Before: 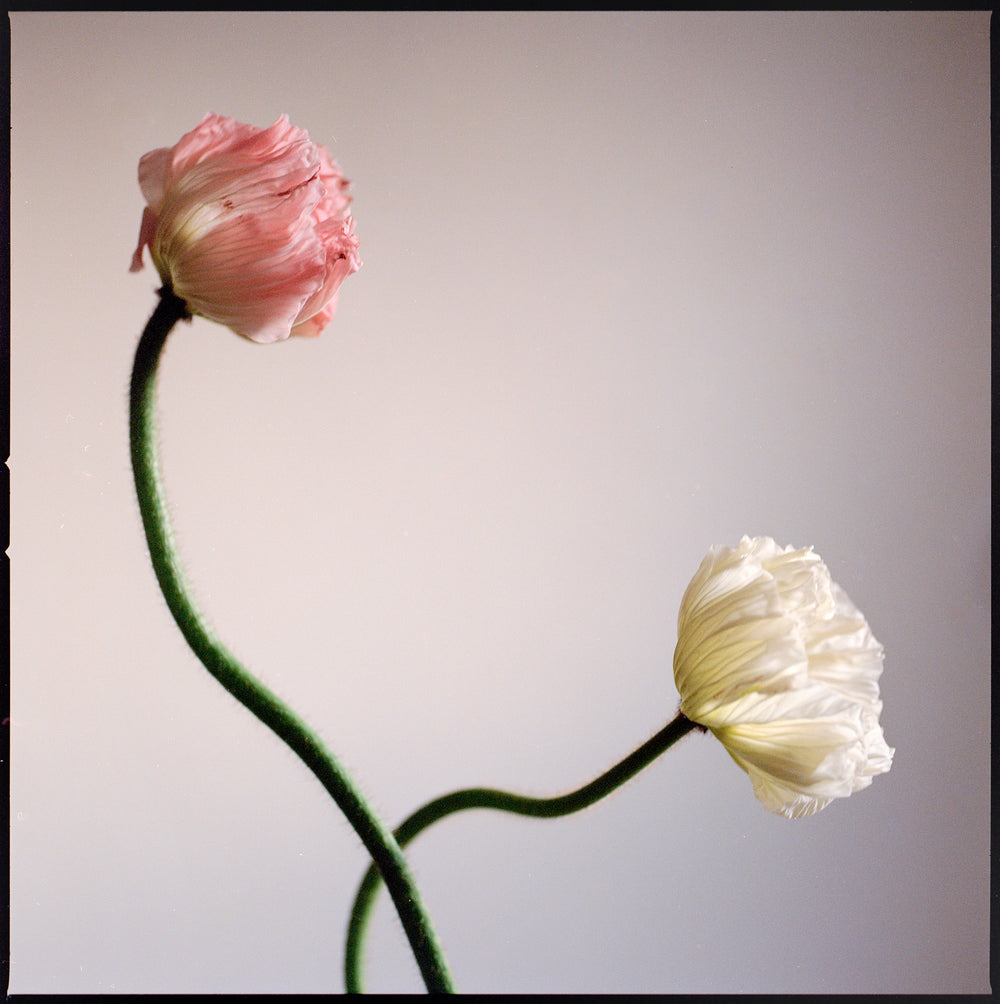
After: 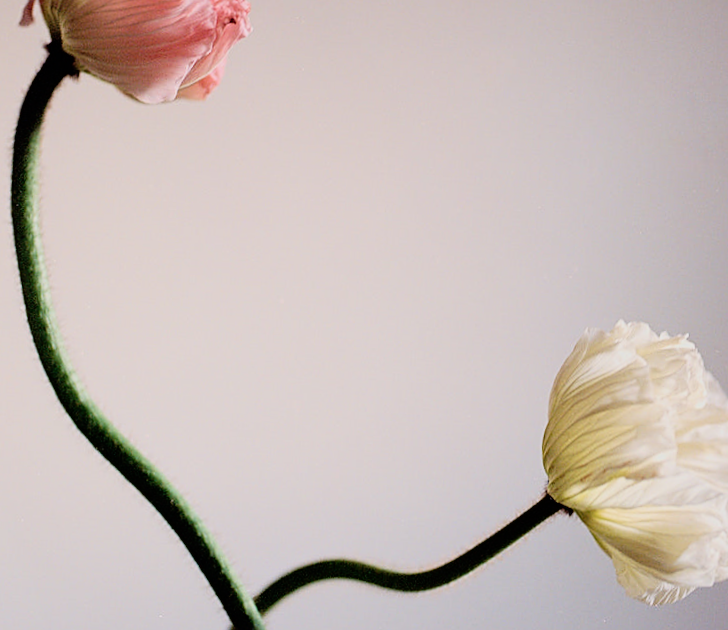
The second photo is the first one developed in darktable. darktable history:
sharpen: on, module defaults
rotate and perspective: rotation -0.45°, automatic cropping original format, crop left 0.008, crop right 0.992, crop top 0.012, crop bottom 0.988
filmic rgb: black relative exposure -11.88 EV, white relative exposure 5.43 EV, threshold 3 EV, hardness 4.49, latitude 50%, contrast 1.14, color science v5 (2021), contrast in shadows safe, contrast in highlights safe, enable highlight reconstruction true
crop and rotate: angle -3.37°, left 9.79%, top 20.73%, right 12.42%, bottom 11.82%
